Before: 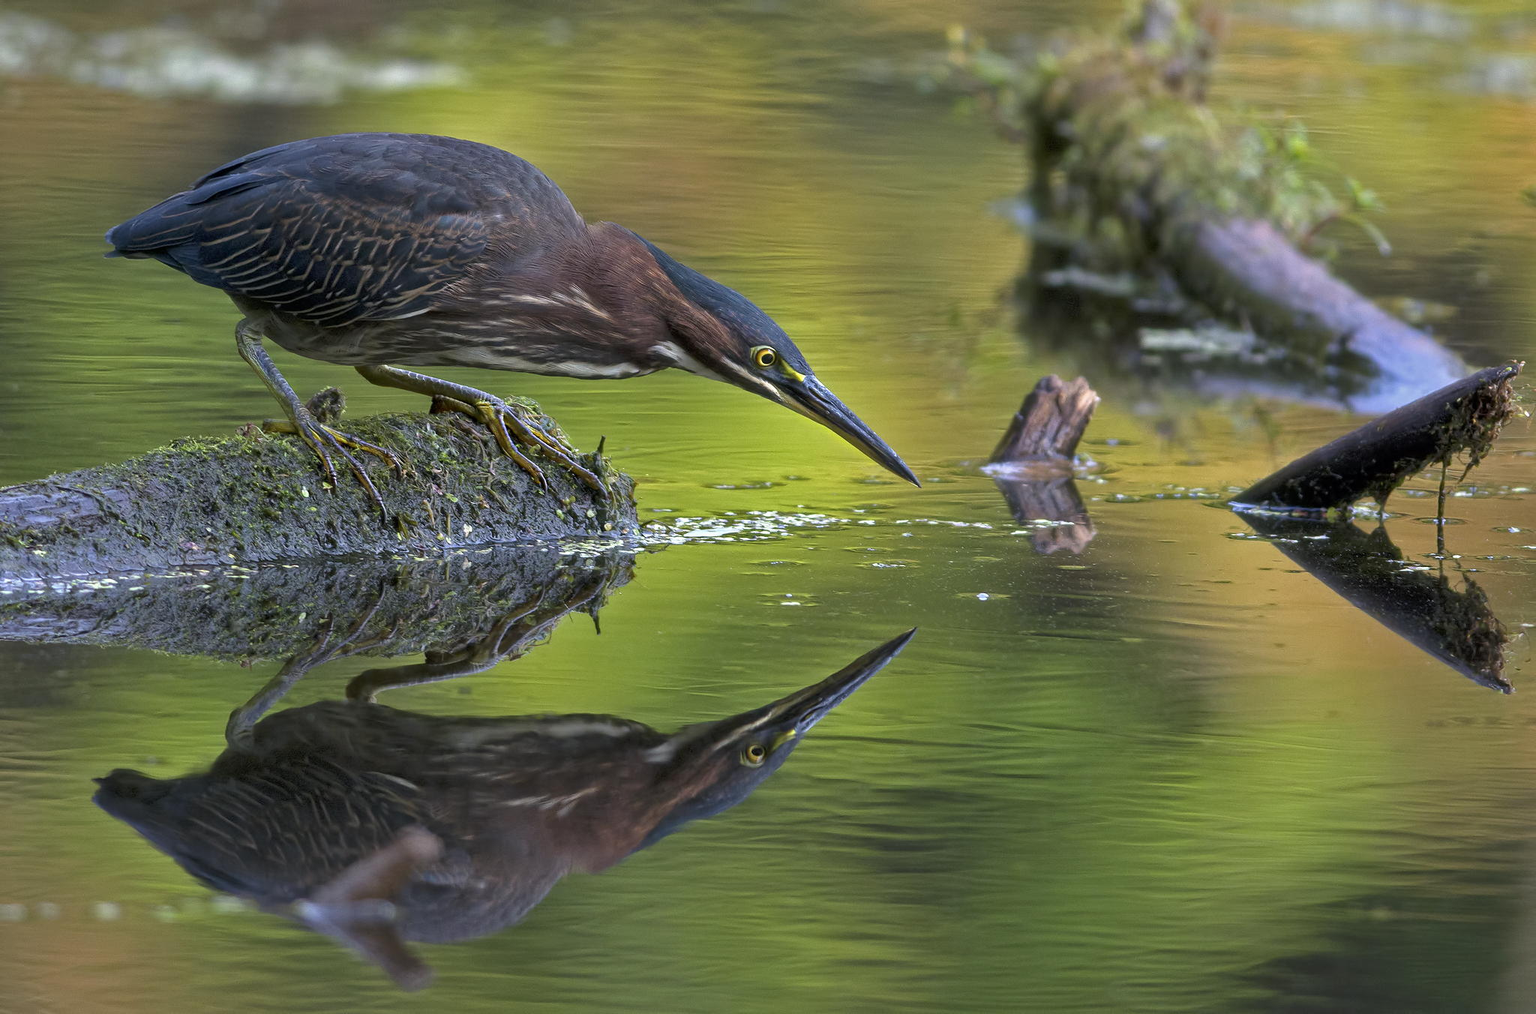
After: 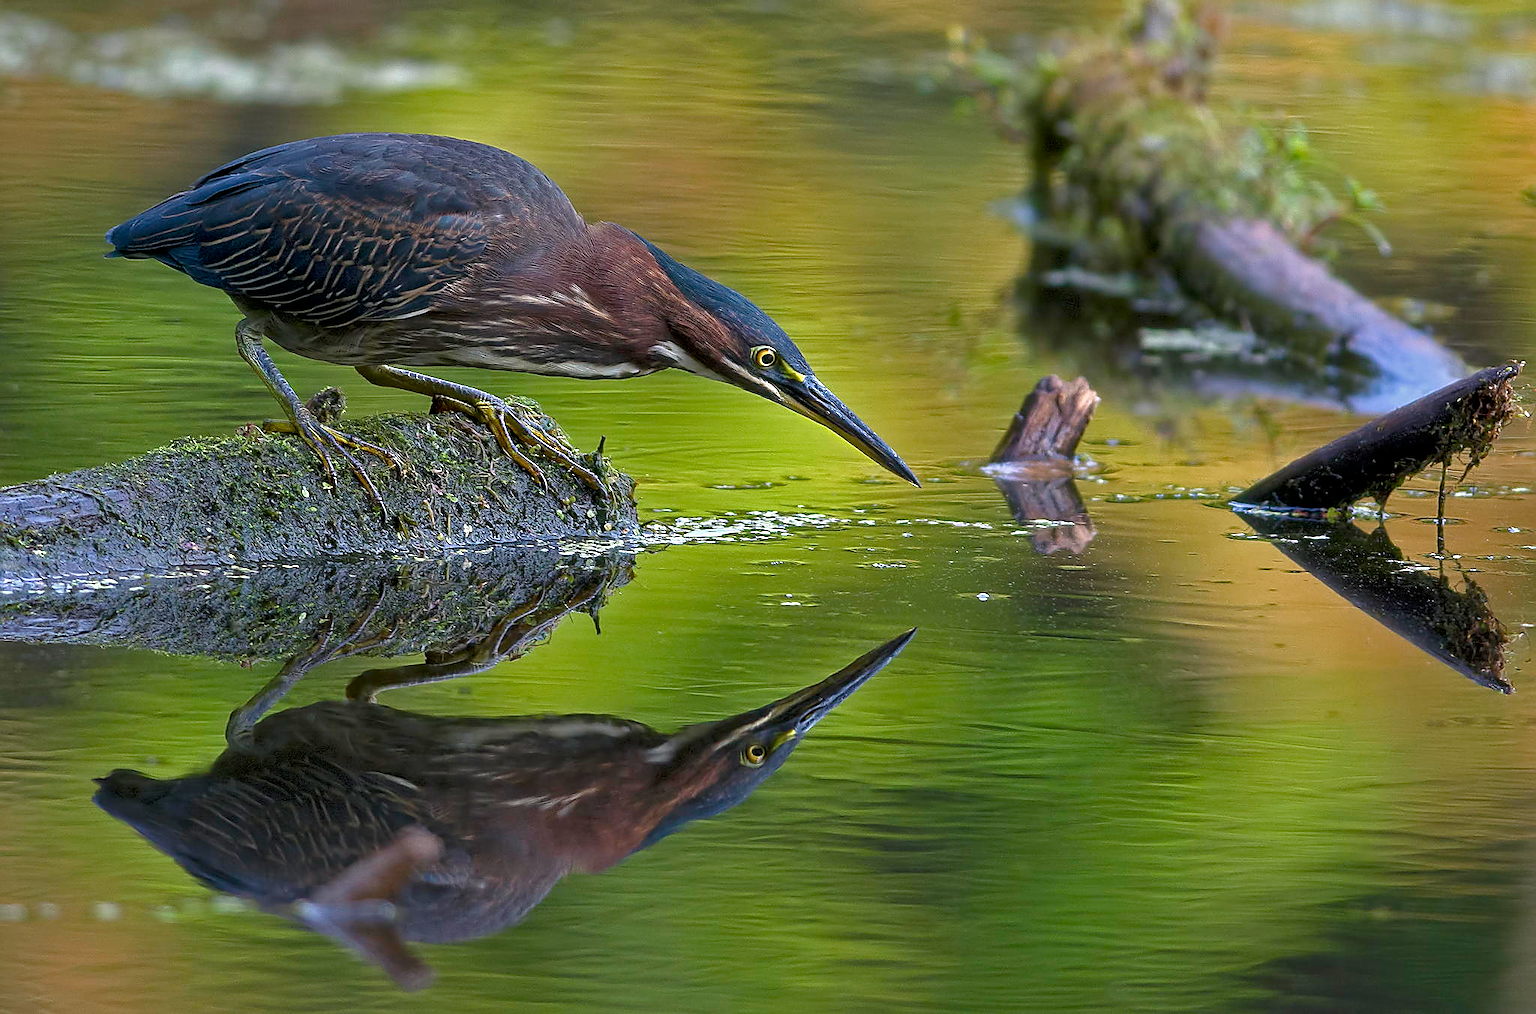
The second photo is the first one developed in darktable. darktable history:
sharpen: radius 1.4, amount 1.25, threshold 0.7
color balance rgb: perceptual saturation grading › global saturation 20%, perceptual saturation grading › highlights -25%, perceptual saturation grading › shadows 25%
